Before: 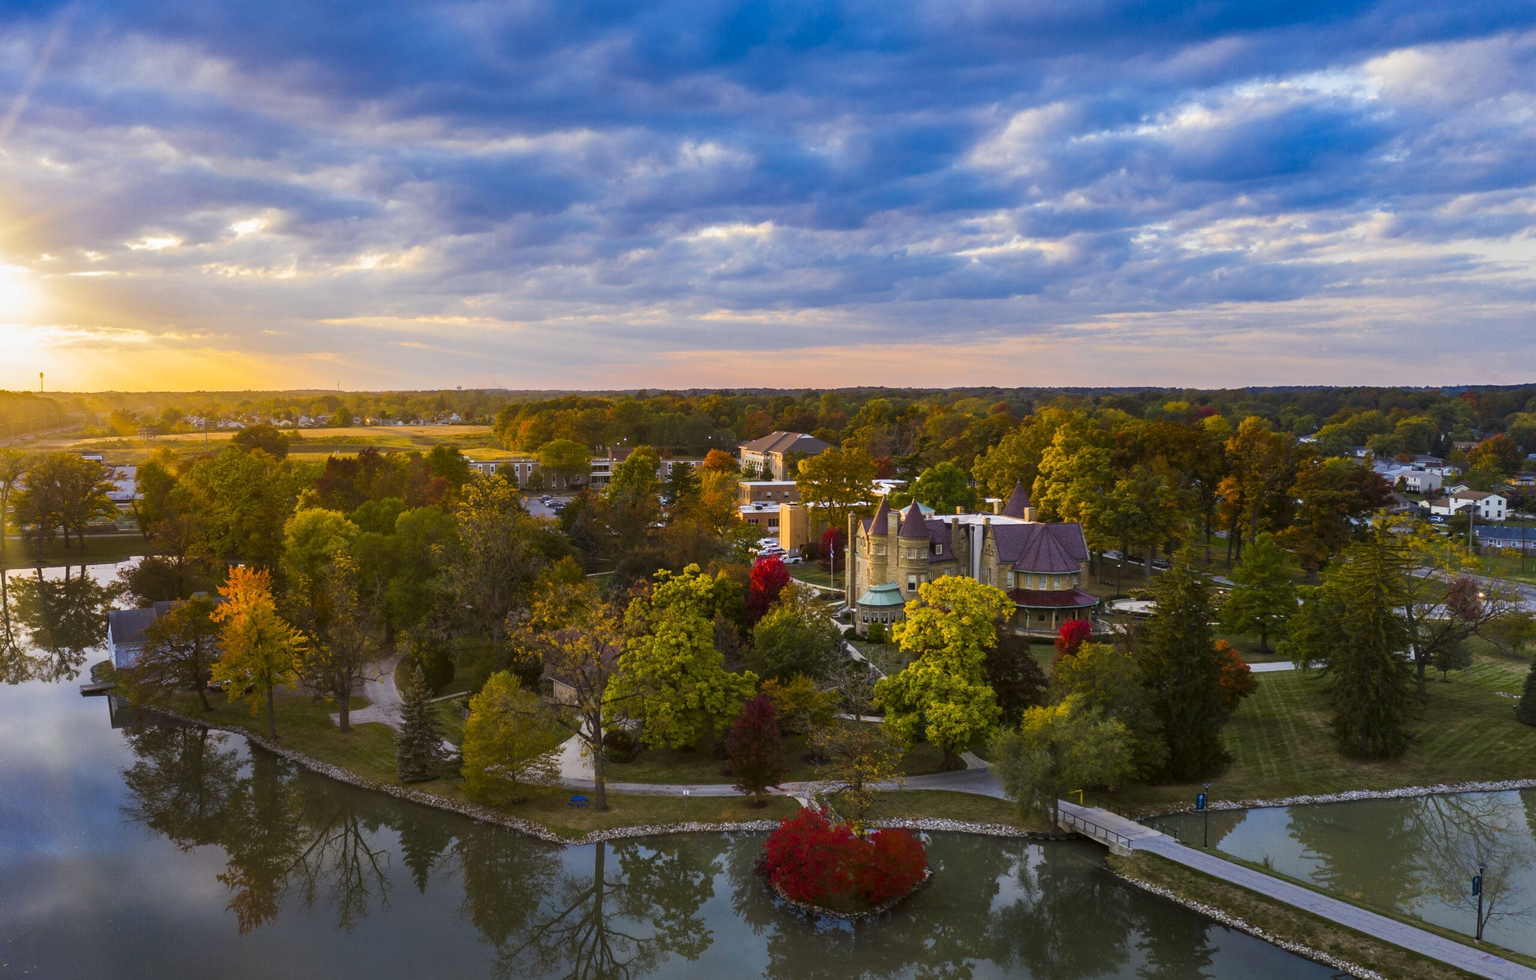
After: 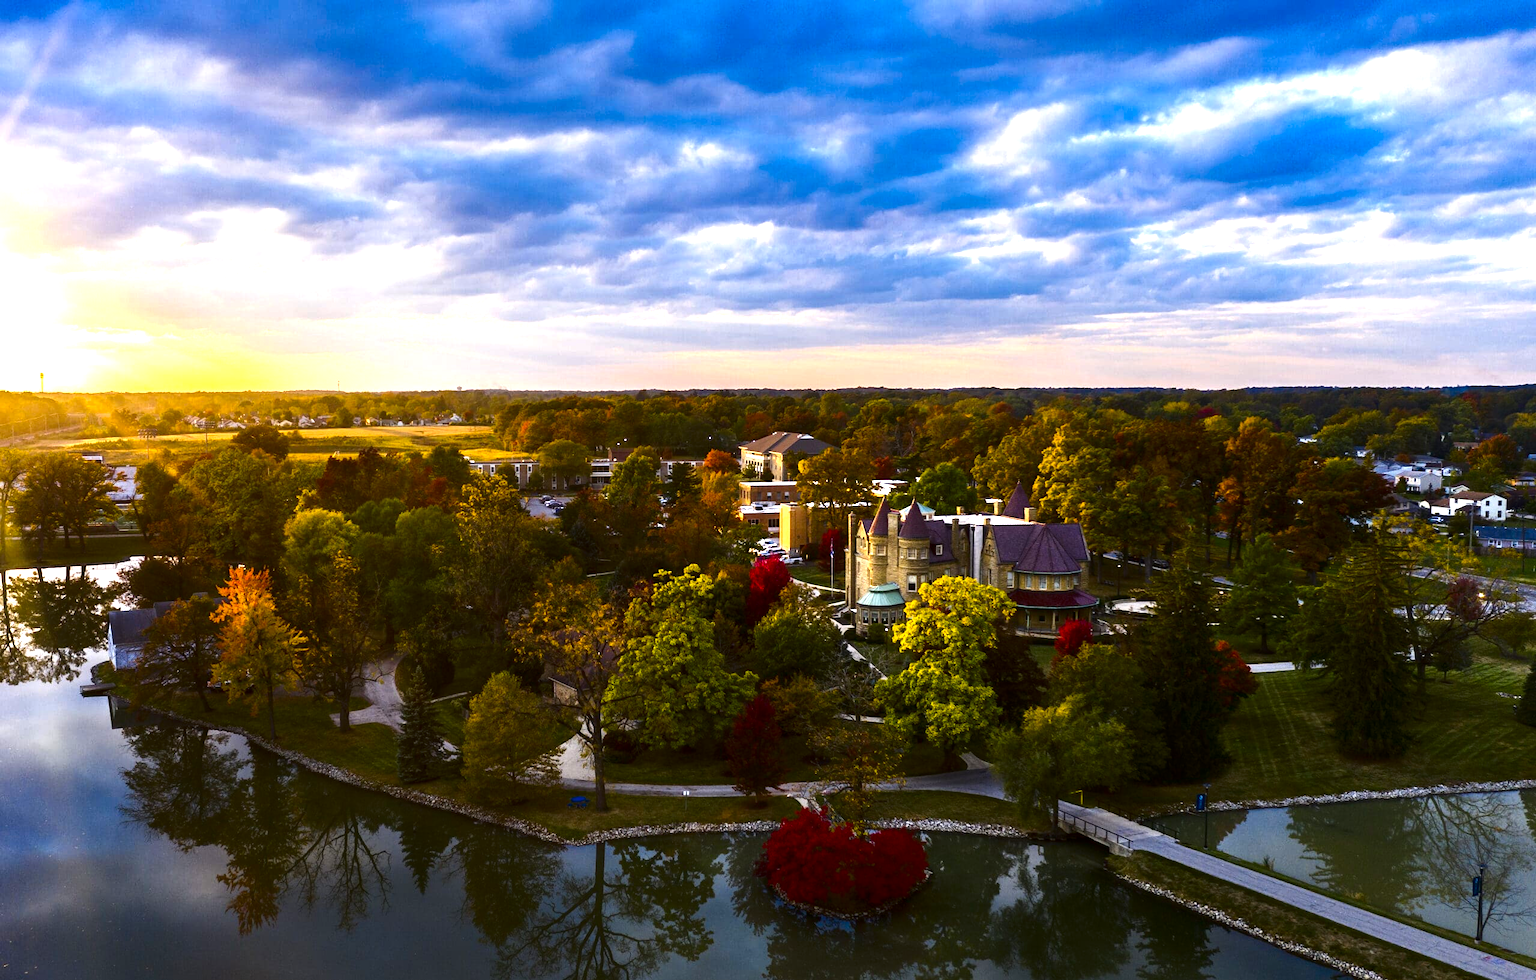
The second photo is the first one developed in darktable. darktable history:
tone equalizer: -8 EV -1.07 EV, -7 EV -1.01 EV, -6 EV -0.879 EV, -5 EV -0.61 EV, -3 EV 0.564 EV, -2 EV 0.851 EV, -1 EV 0.993 EV, +0 EV 1.05 EV, smoothing diameter 24.79%, edges refinement/feathering 8.71, preserve details guided filter
contrast brightness saturation: contrast 0.1, brightness -0.256, saturation 0.148
